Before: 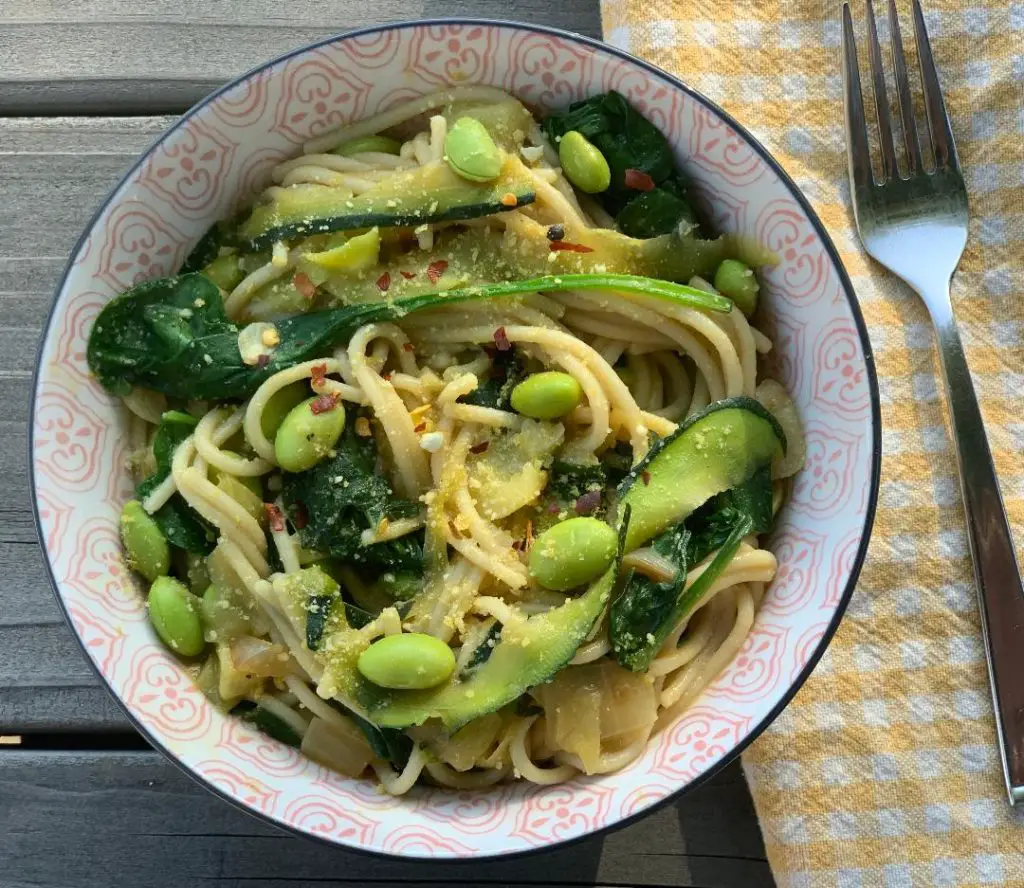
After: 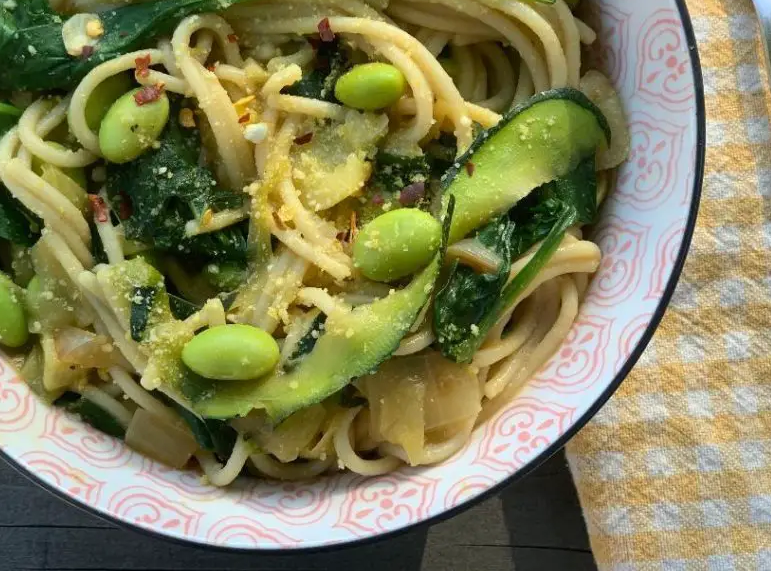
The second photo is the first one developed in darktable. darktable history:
crop and rotate: left 17.274%, top 34.908%, right 7.411%, bottom 0.784%
